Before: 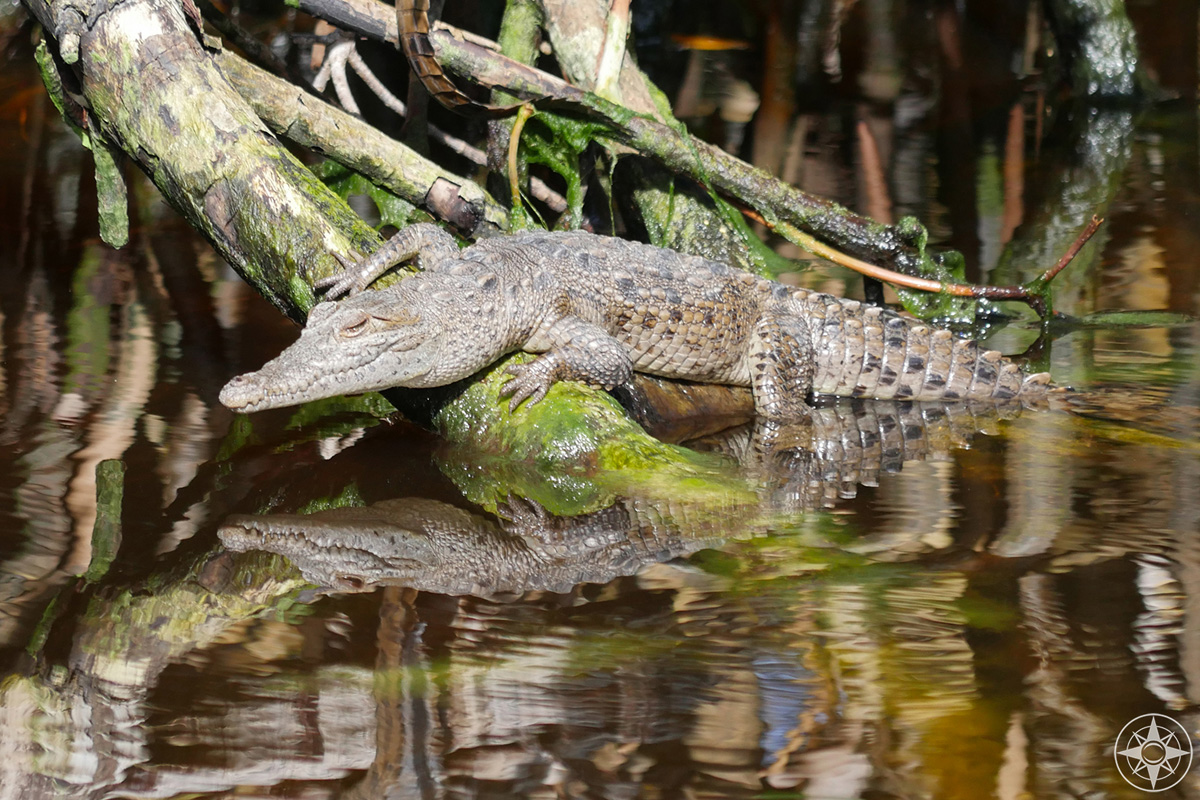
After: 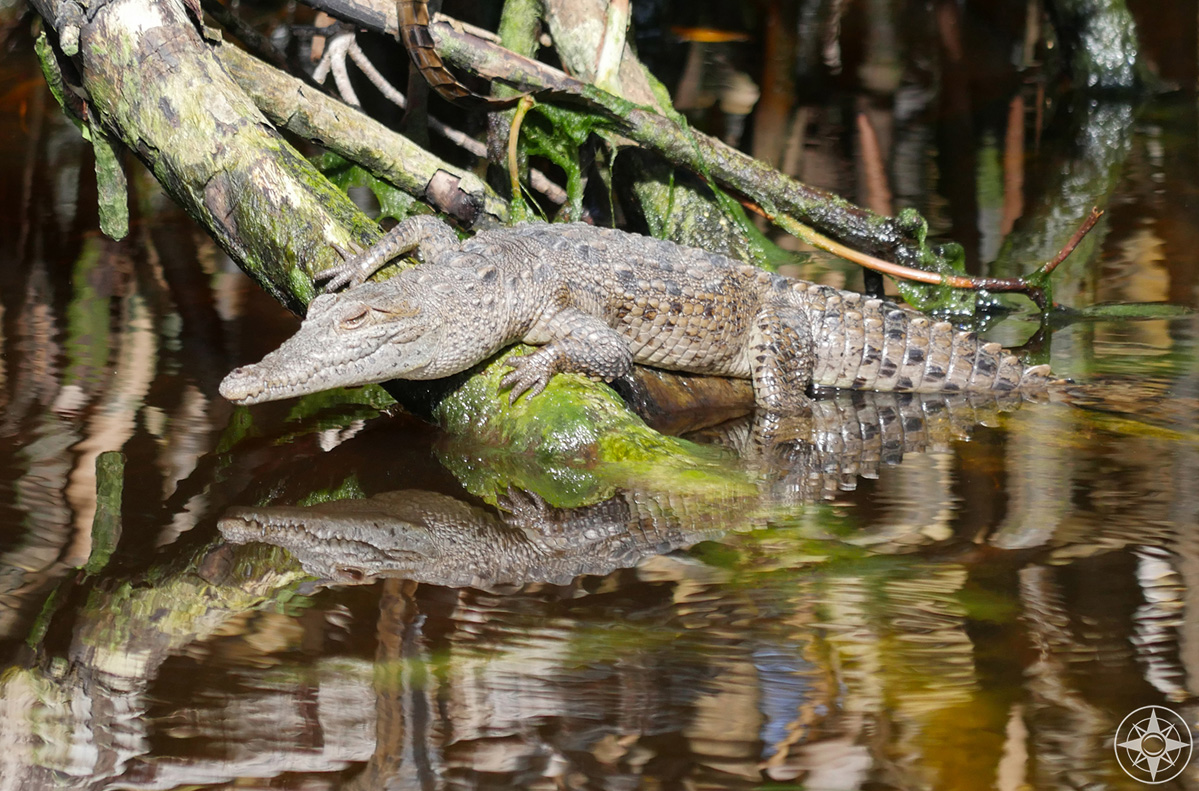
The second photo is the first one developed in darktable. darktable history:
crop: top 1.11%, right 0.074%
